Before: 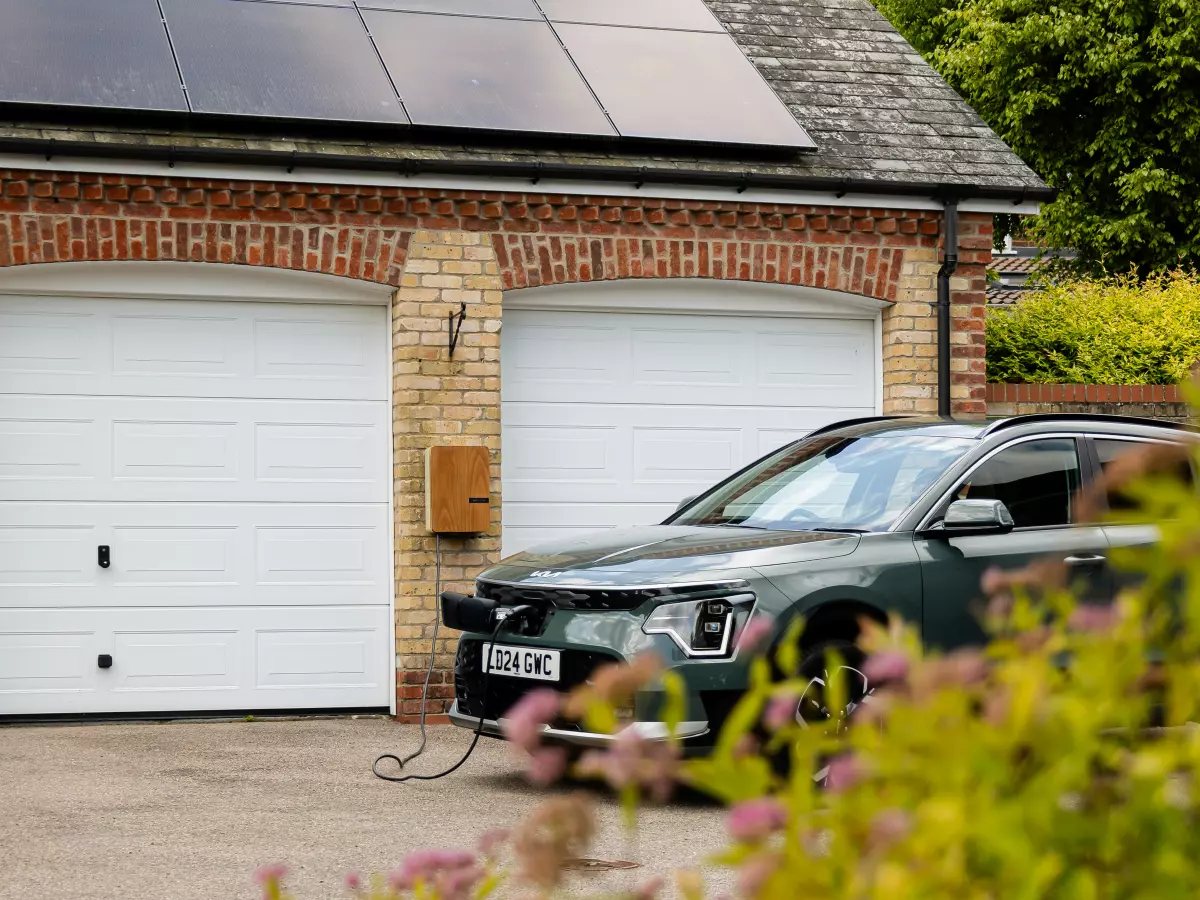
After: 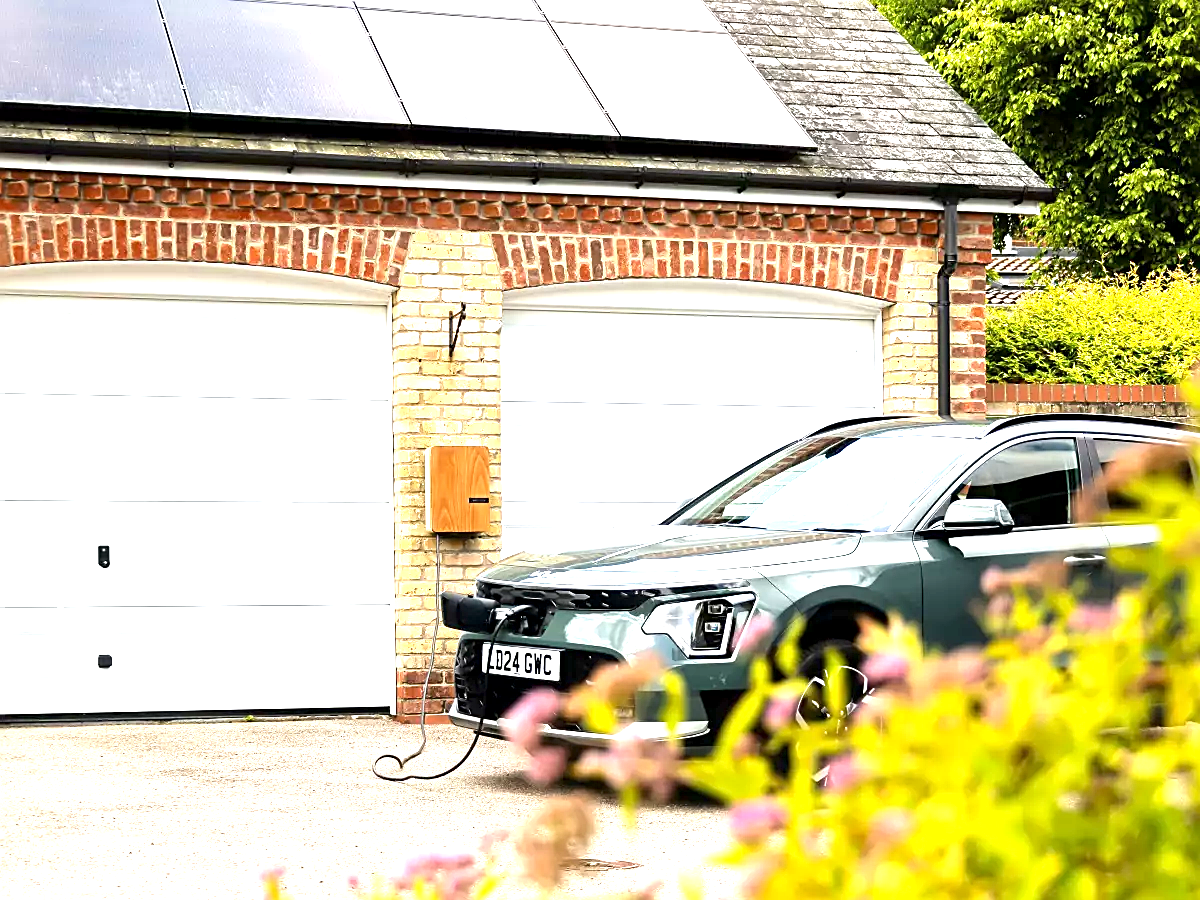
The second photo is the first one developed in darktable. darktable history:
sharpen: on, module defaults
exposure: black level correction 0.001, exposure 1.713 EV, compensate highlight preservation false
